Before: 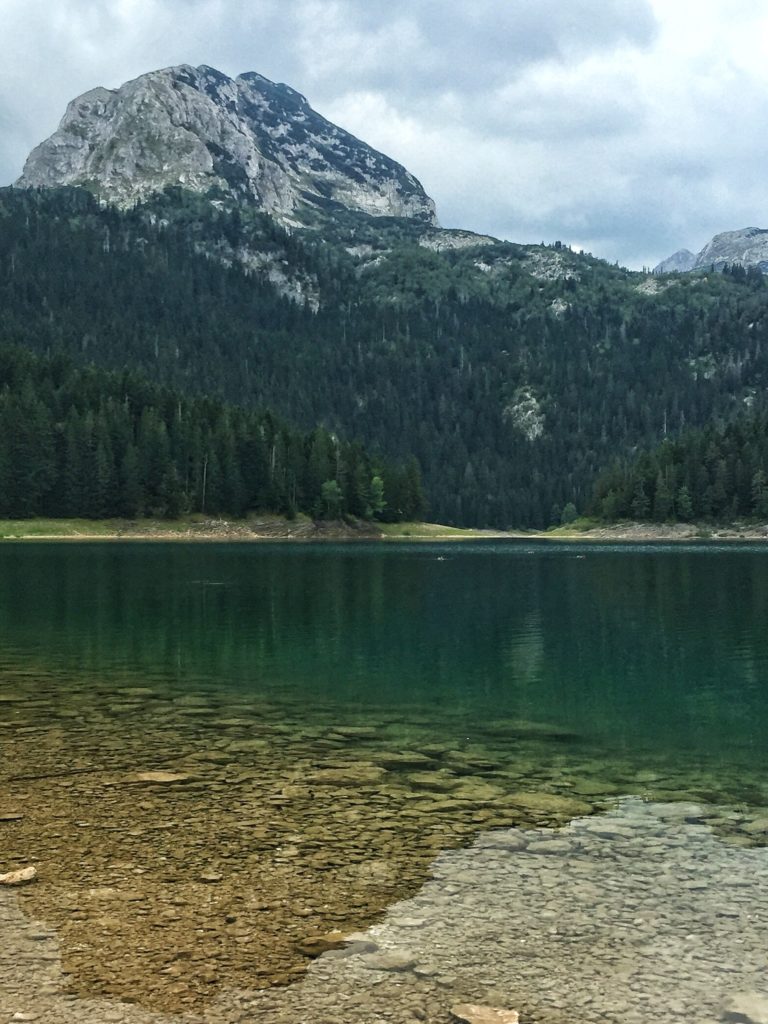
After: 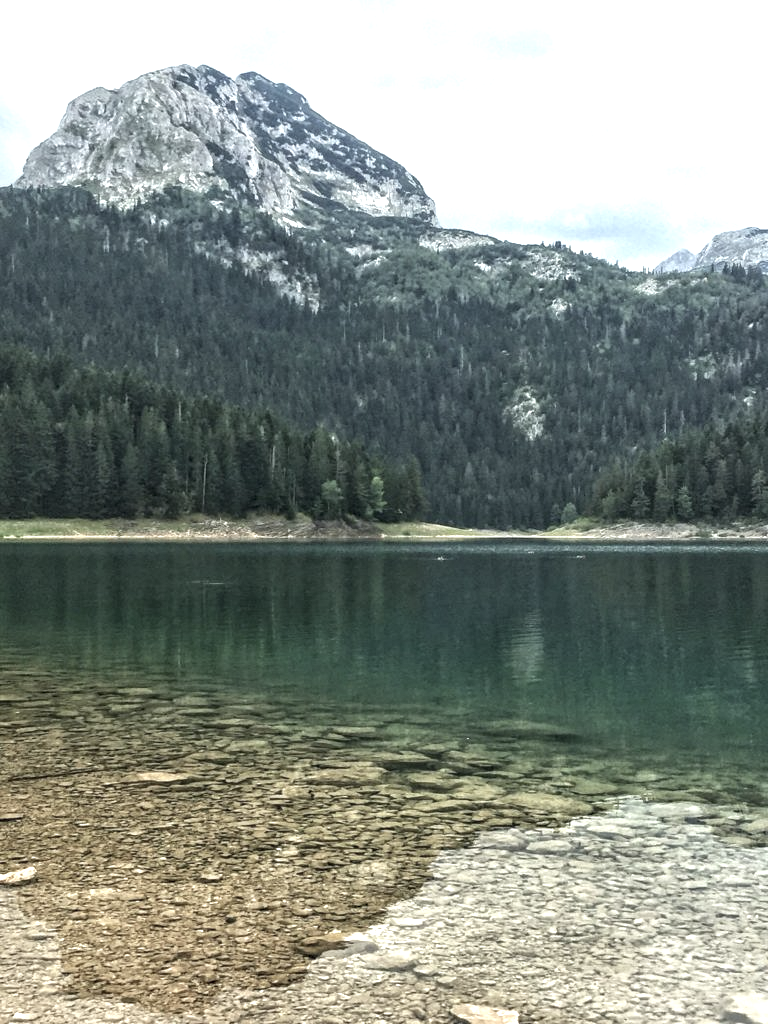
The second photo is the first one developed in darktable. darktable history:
local contrast: on, module defaults
exposure: black level correction 0.001, exposure 0.955 EV, compensate exposure bias true, compensate highlight preservation false
color correction: saturation 0.57
